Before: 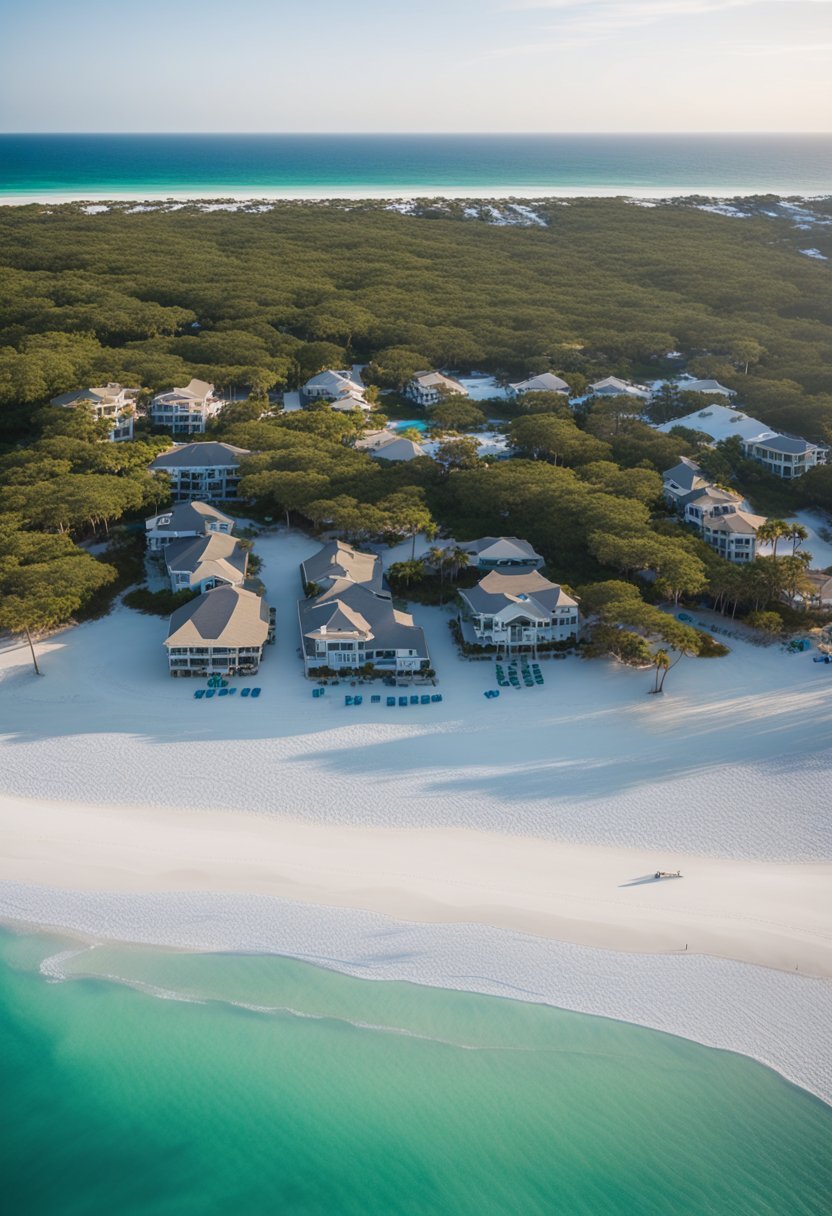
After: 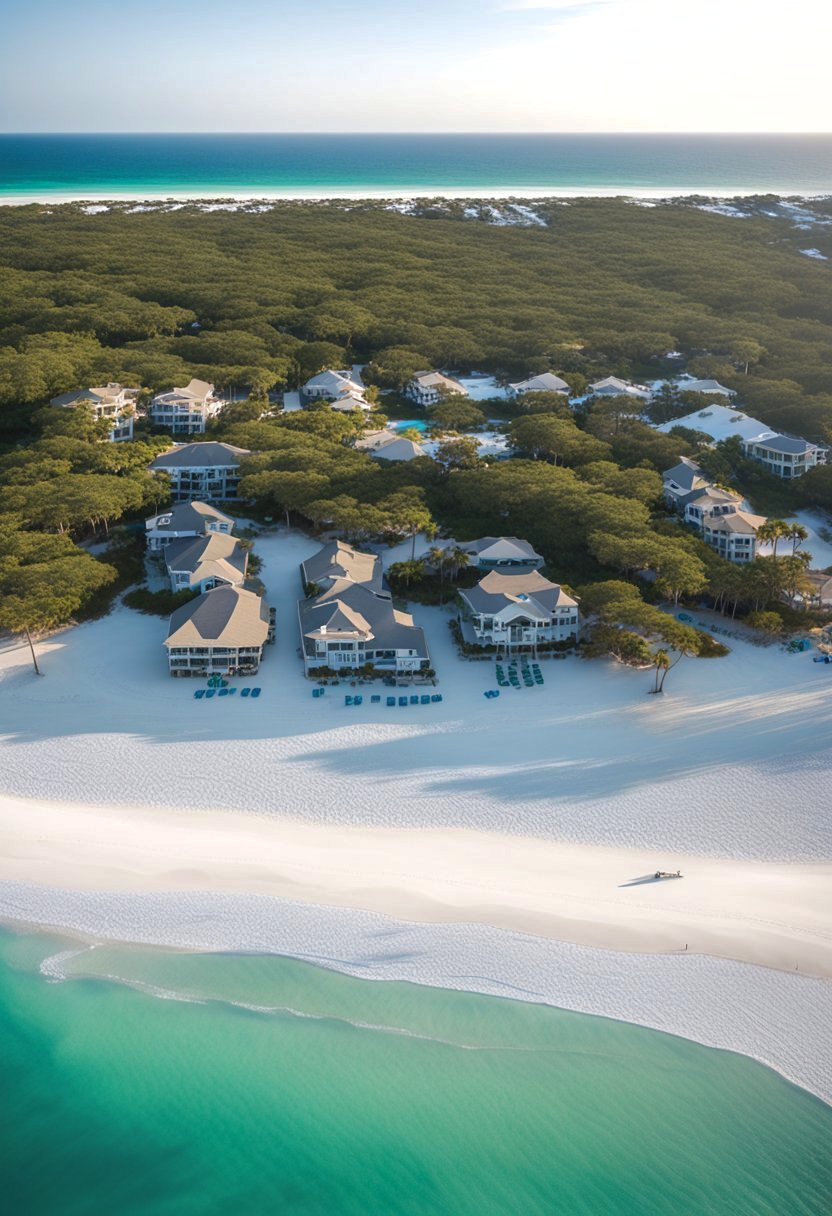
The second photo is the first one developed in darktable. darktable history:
tone equalizer: -8 EV -0.417 EV, -7 EV -0.389 EV, -6 EV -0.333 EV, -5 EV -0.222 EV, -3 EV 0.222 EV, -2 EV 0.333 EV, -1 EV 0.389 EV, +0 EV 0.417 EV, edges refinement/feathering 500, mask exposure compensation -1.57 EV, preserve details no
sharpen: radius 5.325, amount 0.312, threshold 26.433
white balance: emerald 1
shadows and highlights: on, module defaults
